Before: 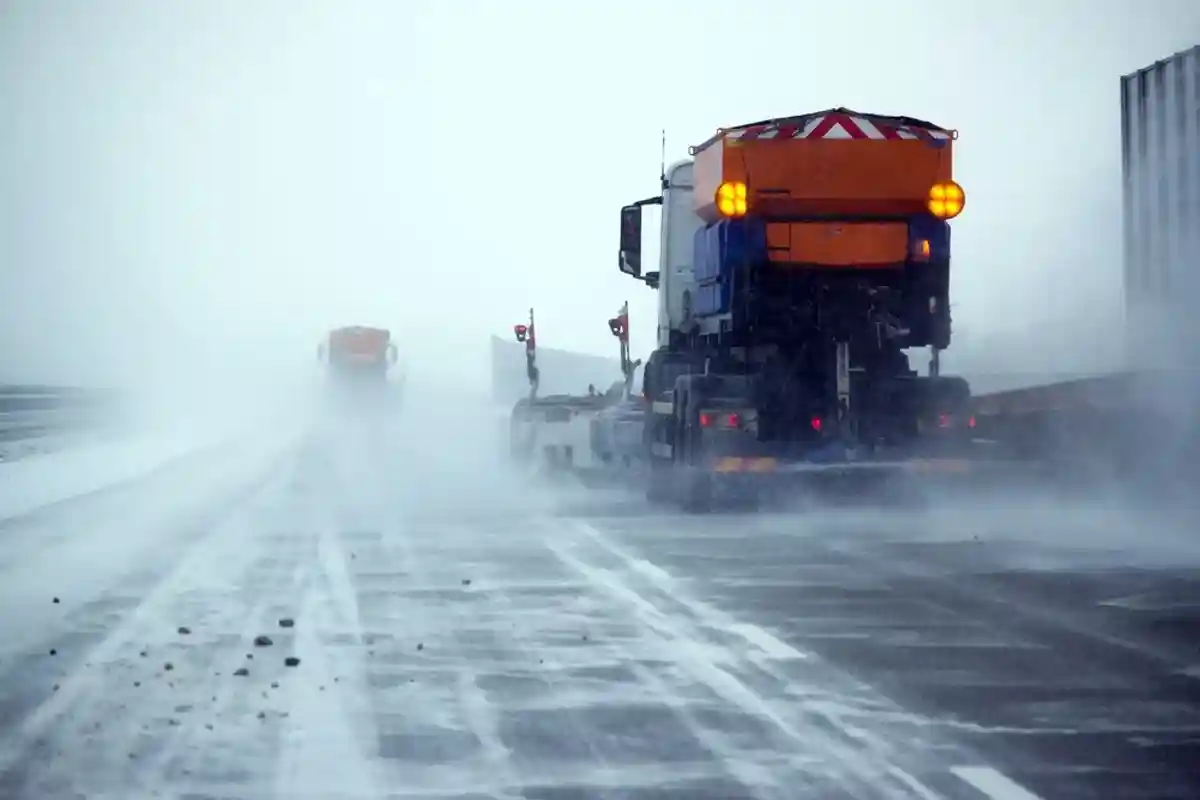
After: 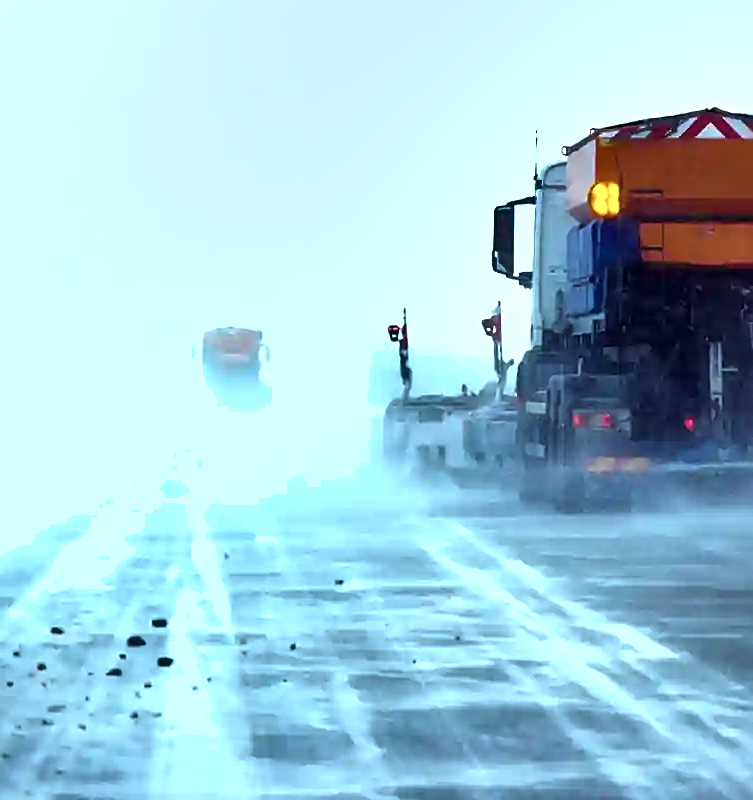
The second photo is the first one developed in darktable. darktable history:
crop: left 10.644%, right 26.528%
exposure: black level correction 0, exposure 0.7 EV, compensate exposure bias true, compensate highlight preservation false
color correction: highlights a* -12.64, highlights b* -18.1, saturation 0.7
color balance rgb: linear chroma grading › global chroma 15%, perceptual saturation grading › global saturation 30%
shadows and highlights: soften with gaussian
sharpen: on, module defaults
